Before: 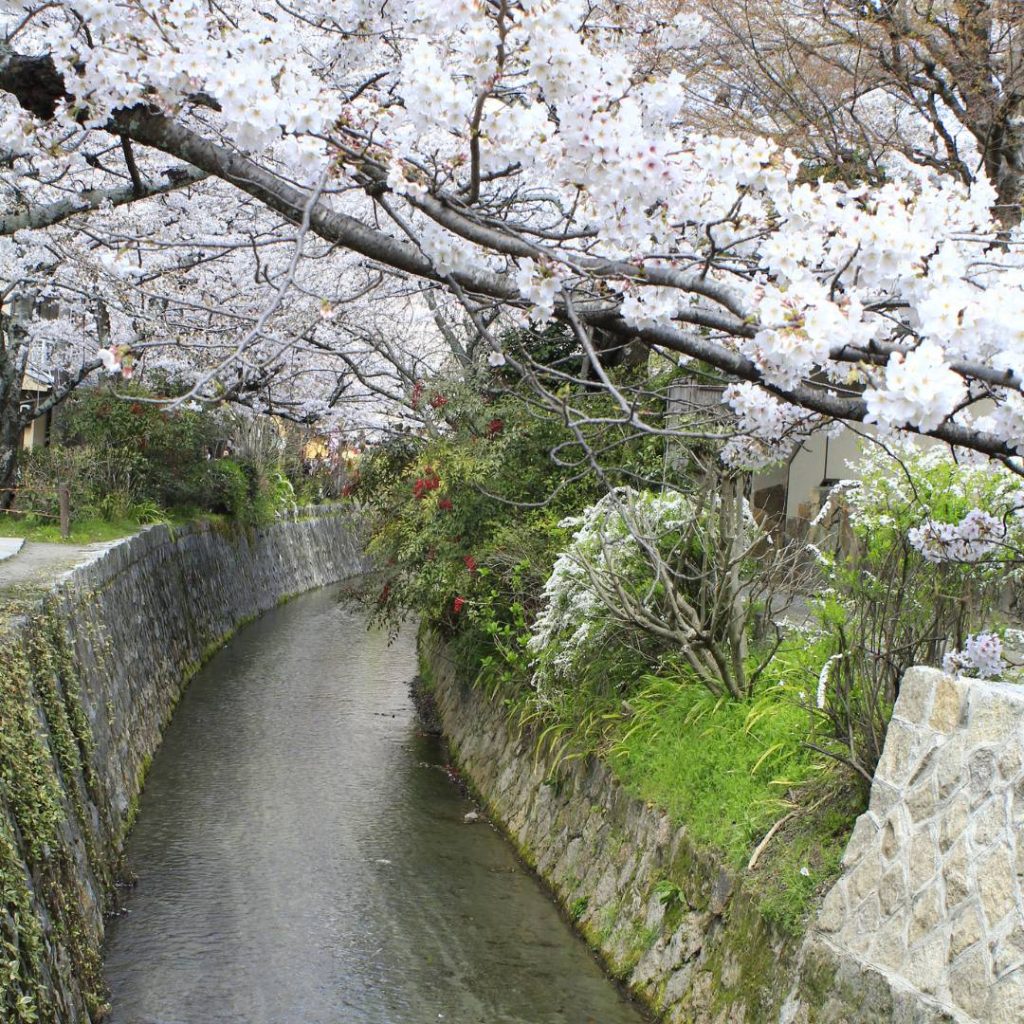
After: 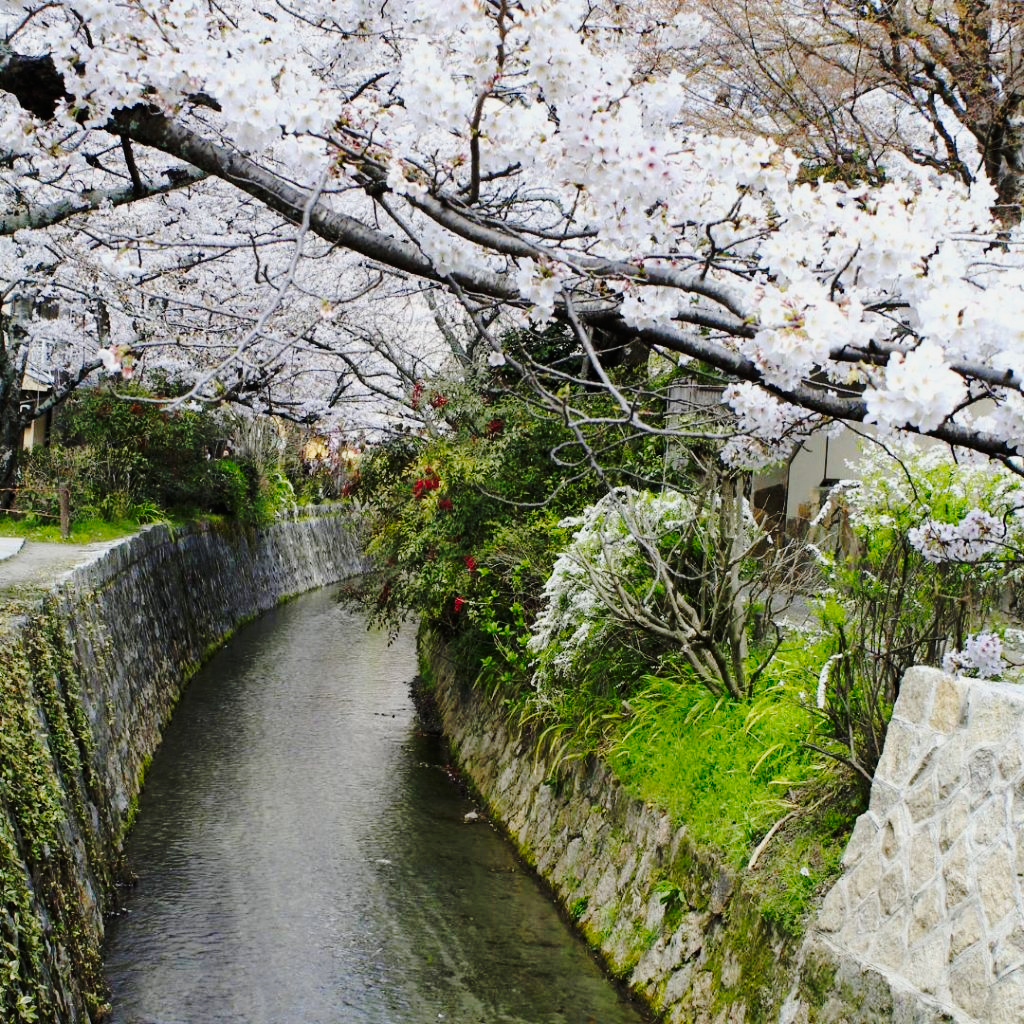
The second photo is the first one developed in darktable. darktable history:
base curve: curves: ch0 [(0, 0) (0.073, 0.04) (0.157, 0.139) (0.492, 0.492) (0.758, 0.758) (1, 1)], exposure shift 0.01, preserve colors none
tone curve: curves: ch0 [(0, 0) (0.068, 0.031) (0.175, 0.132) (0.337, 0.304) (0.498, 0.511) (0.748, 0.762) (0.993, 0.954)]; ch1 [(0, 0) (0.294, 0.184) (0.359, 0.34) (0.362, 0.35) (0.43, 0.41) (0.469, 0.453) (0.495, 0.489) (0.54, 0.563) (0.612, 0.641) (1, 1)]; ch2 [(0, 0) (0.431, 0.419) (0.495, 0.502) (0.524, 0.534) (0.557, 0.56) (0.634, 0.654) (0.728, 0.722) (1, 1)], preserve colors none
